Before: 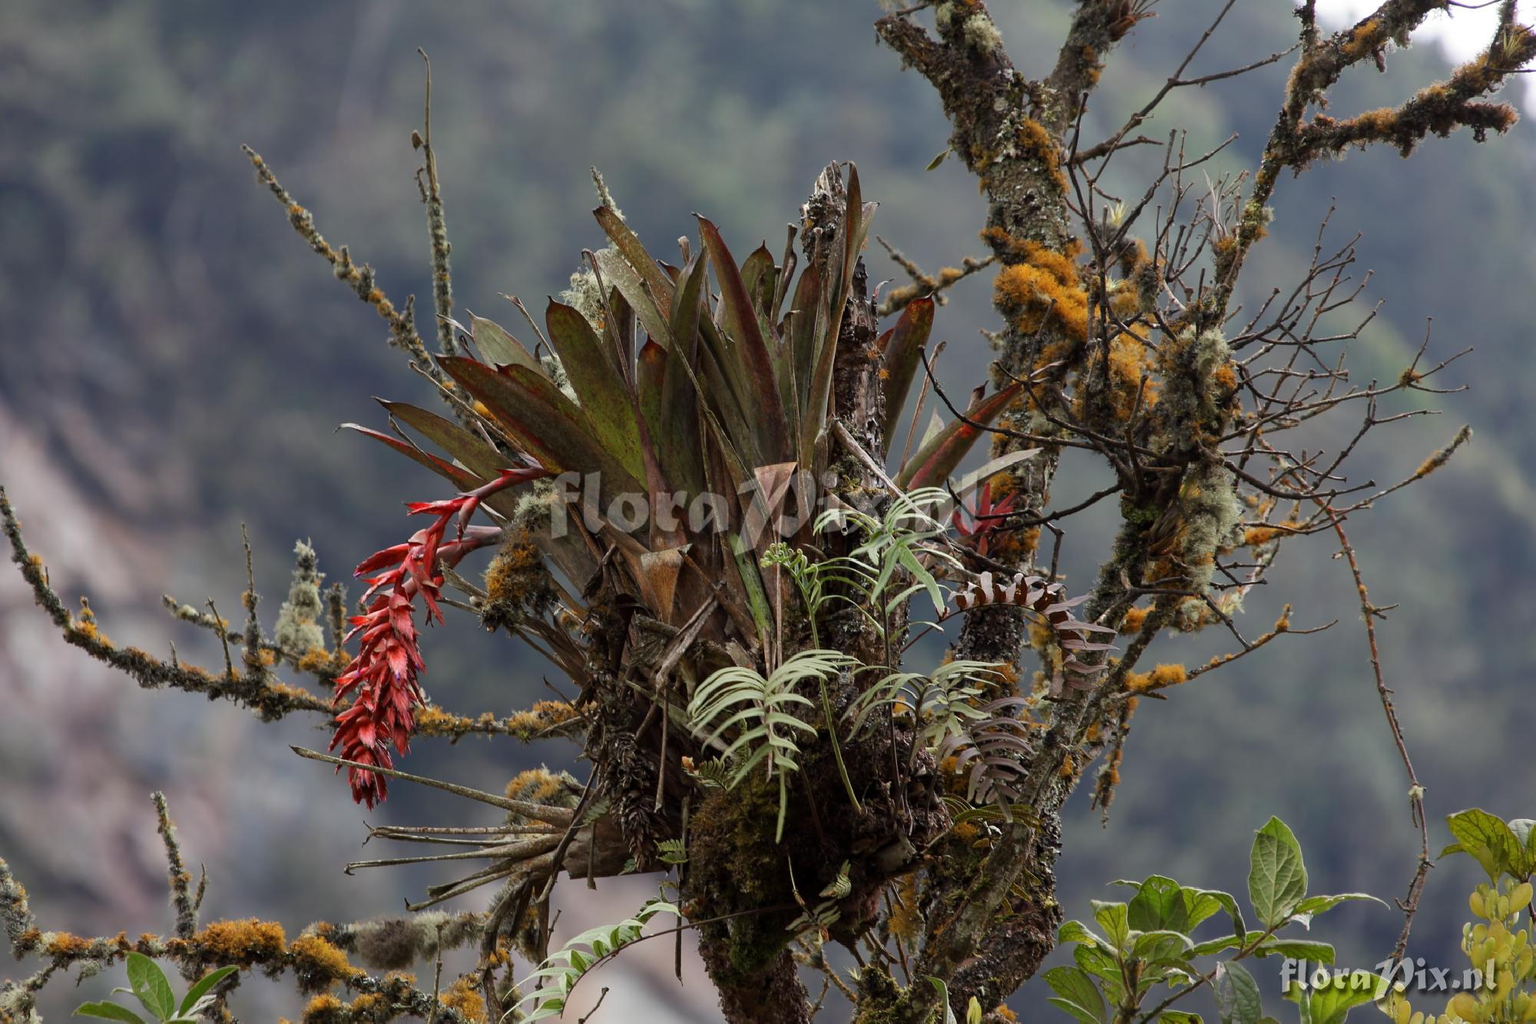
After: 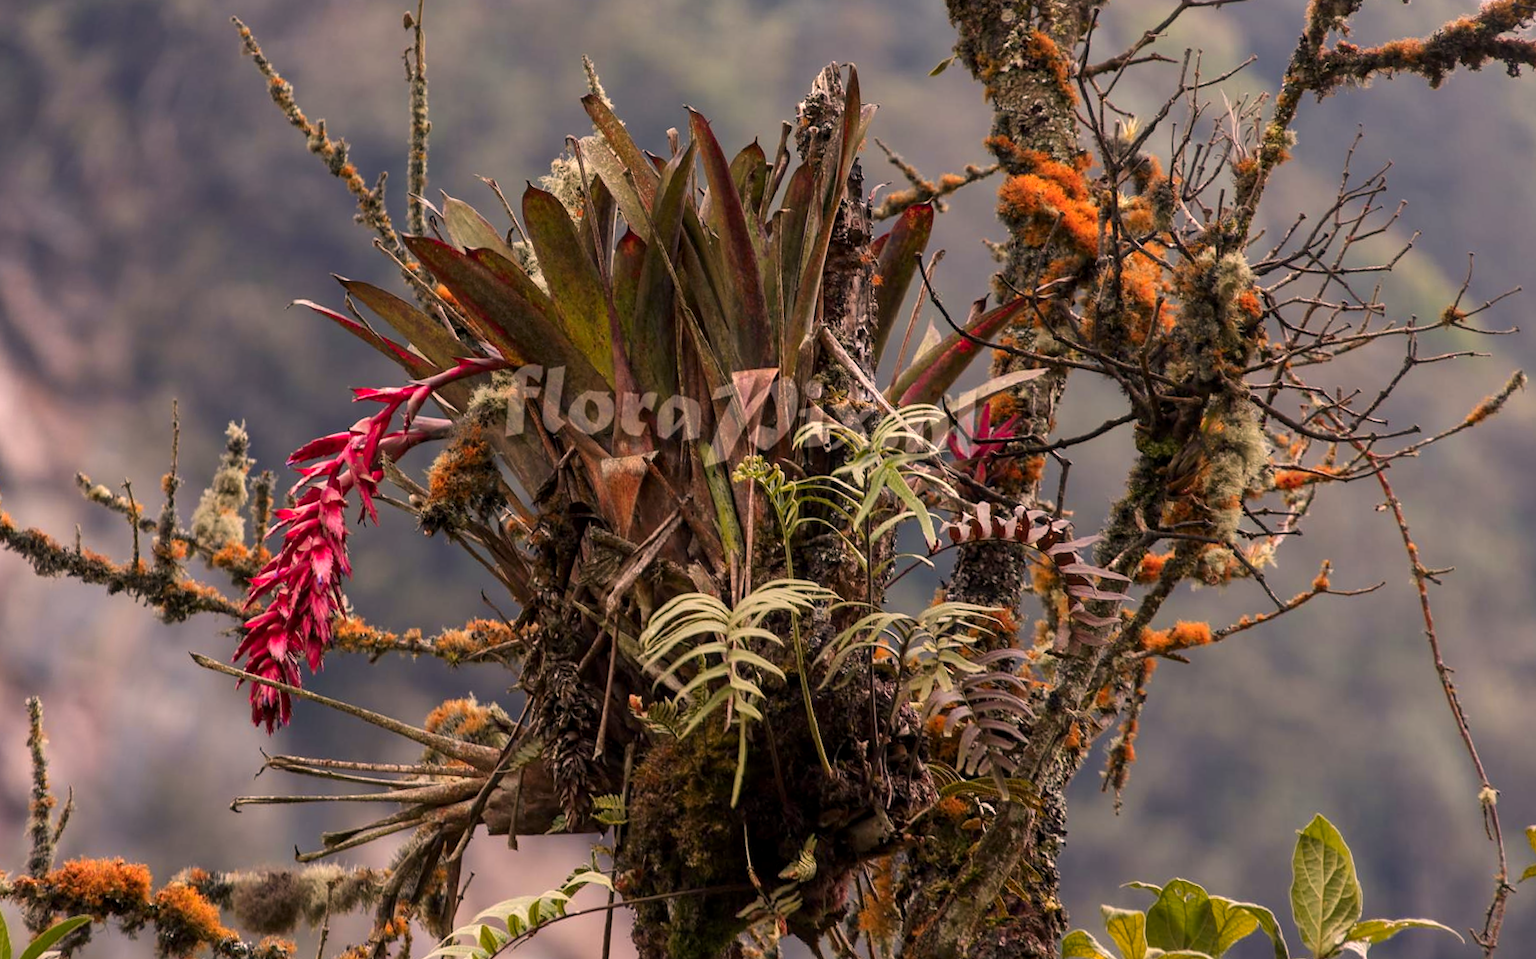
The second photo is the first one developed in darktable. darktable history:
crop and rotate: angle -3.27°, left 5.211%, top 5.211%, right 4.607%, bottom 4.607%
exposure: exposure 0.3 EV, compensate highlight preservation false
rotate and perspective: rotation 0.128°, lens shift (vertical) -0.181, lens shift (horizontal) -0.044, shear 0.001, automatic cropping off
local contrast: detail 117%
color correction: highlights a* 11.96, highlights b* 11.58
color zones: curves: ch1 [(0.235, 0.558) (0.75, 0.5)]; ch2 [(0.25, 0.462) (0.749, 0.457)], mix 25.94%
